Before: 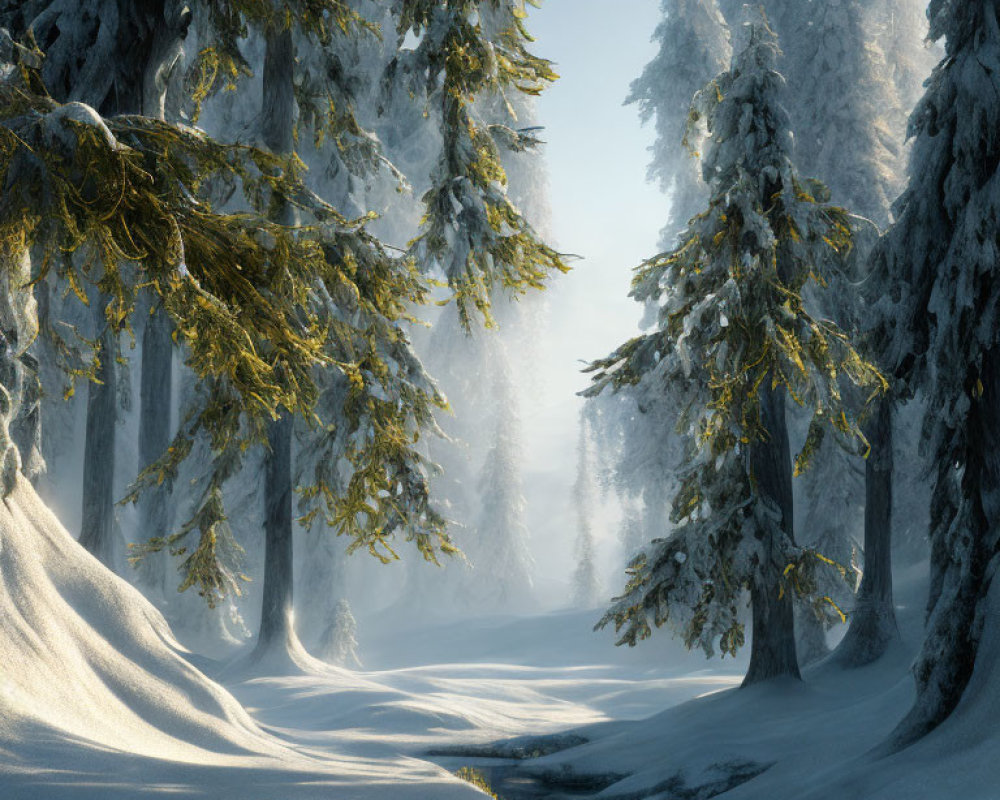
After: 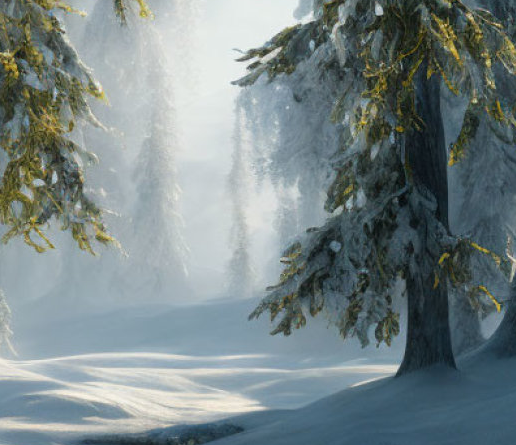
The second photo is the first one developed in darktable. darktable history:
crop: left 34.507%, top 38.902%, right 13.862%, bottom 5.408%
